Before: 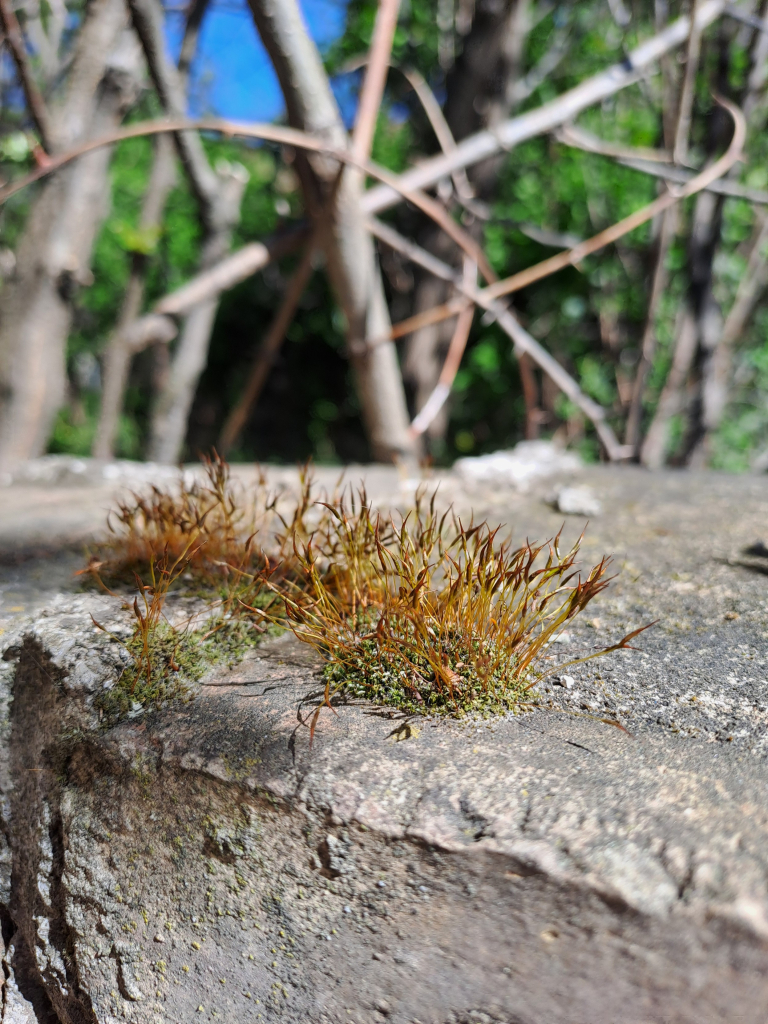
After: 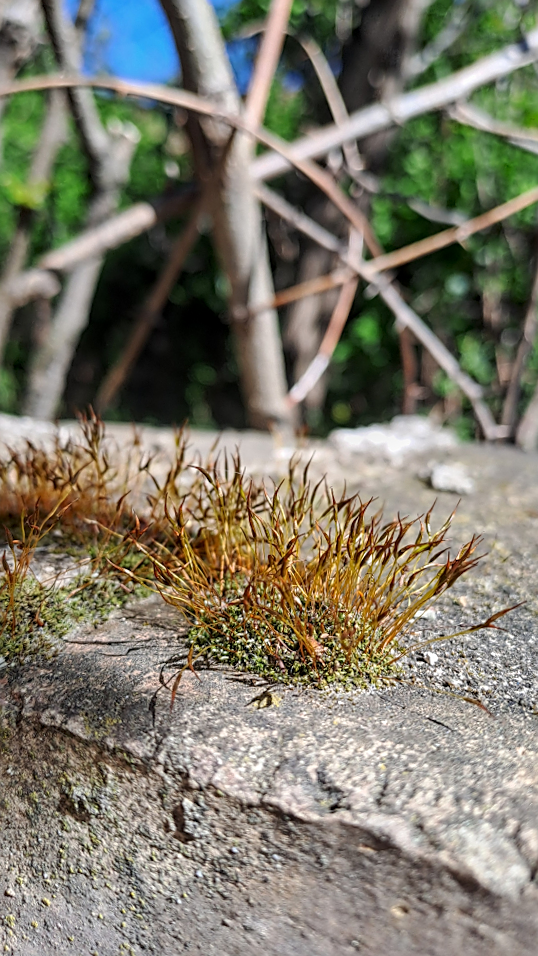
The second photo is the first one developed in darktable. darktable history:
tone equalizer: -7 EV 0.091 EV
sharpen: on, module defaults
crop and rotate: angle -3.06°, left 14.267%, top 0.031%, right 10.723%, bottom 0.034%
local contrast: on, module defaults
